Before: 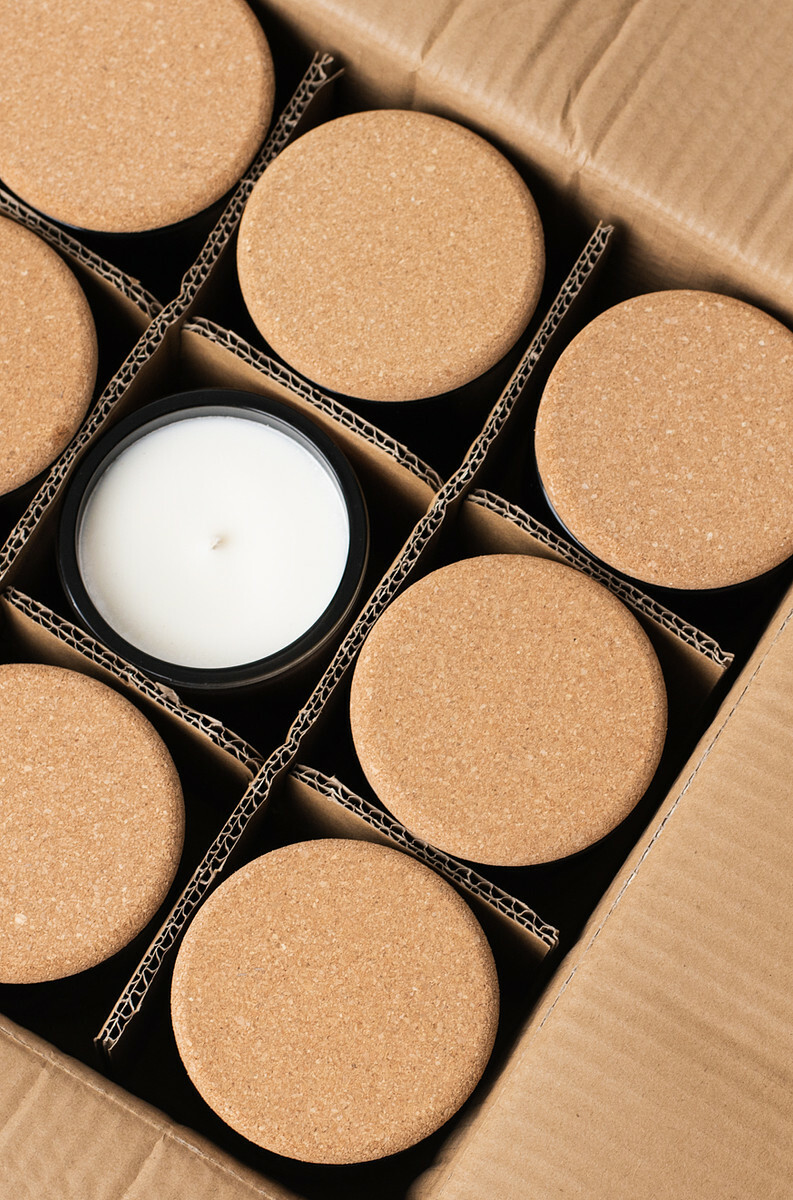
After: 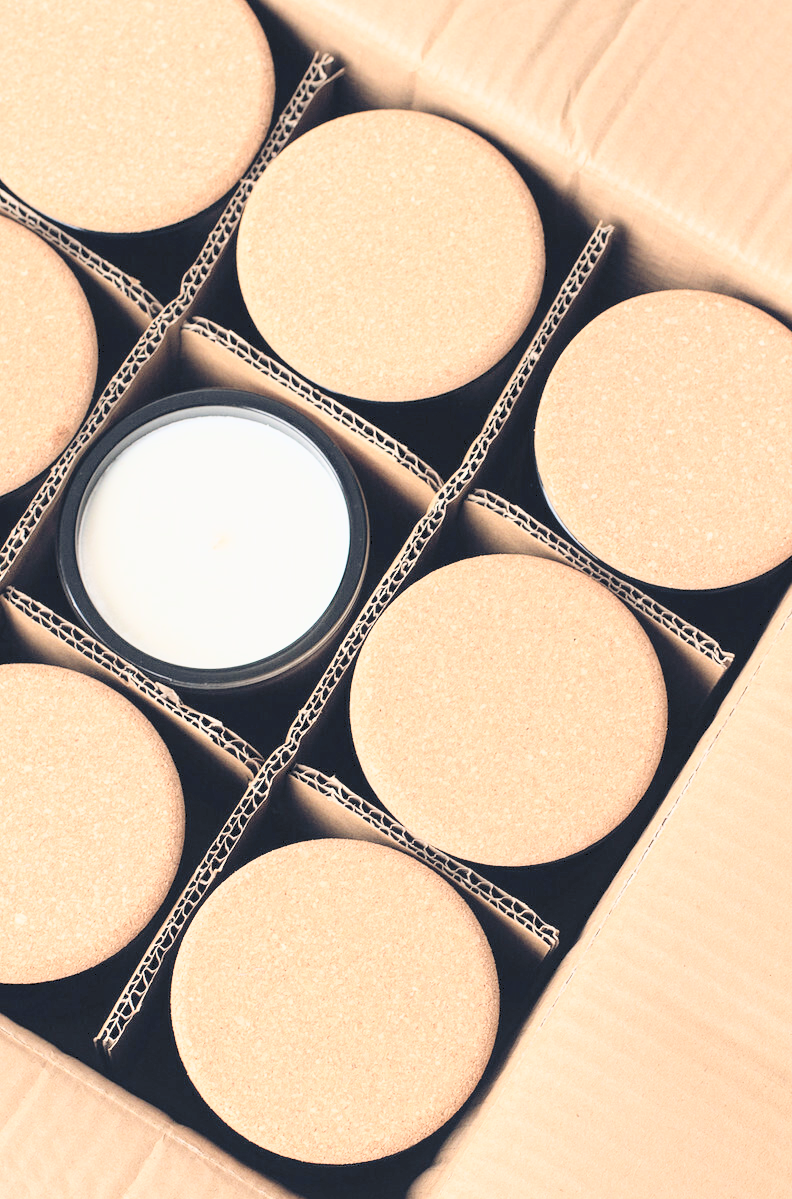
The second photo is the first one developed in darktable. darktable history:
tone equalizer: edges refinement/feathering 500, mask exposure compensation -1.57 EV, preserve details no
color balance rgb: global offset › chroma 0.132%, global offset › hue 254°, linear chroma grading › global chroma 0.804%, perceptual saturation grading › global saturation 0.08%, global vibrance 9.717%
contrast equalizer: y [[0.5, 0.5, 0.468, 0.5, 0.5, 0.5], [0.5 ×6], [0.5 ×6], [0 ×6], [0 ×6]]
filmic rgb: black relative exposure -6.99 EV, white relative exposure 5.99 EV, target black luminance 0%, hardness 2.75, latitude 60.63%, contrast 0.693, highlights saturation mix 10.28%, shadows ↔ highlights balance -0.057%
crop: left 0.1%
tone curve: curves: ch0 [(0, 0) (0.003, 0.115) (0.011, 0.133) (0.025, 0.157) (0.044, 0.182) (0.069, 0.209) (0.1, 0.239) (0.136, 0.279) (0.177, 0.326) (0.224, 0.379) (0.277, 0.436) (0.335, 0.507) (0.399, 0.587) (0.468, 0.671) (0.543, 0.75) (0.623, 0.837) (0.709, 0.916) (0.801, 0.978) (0.898, 0.985) (1, 1)], color space Lab, independent channels, preserve colors none
exposure: black level correction 0, exposure 1.199 EV, compensate highlight preservation false
